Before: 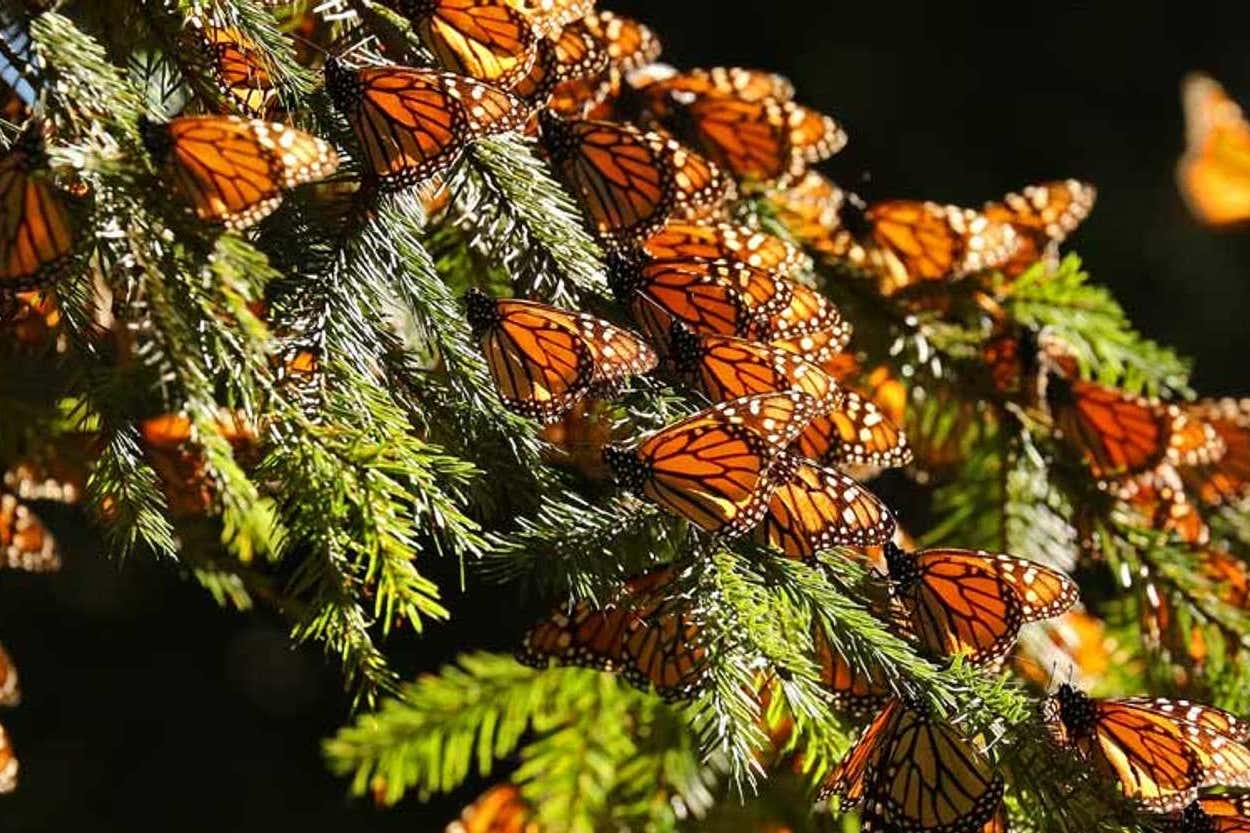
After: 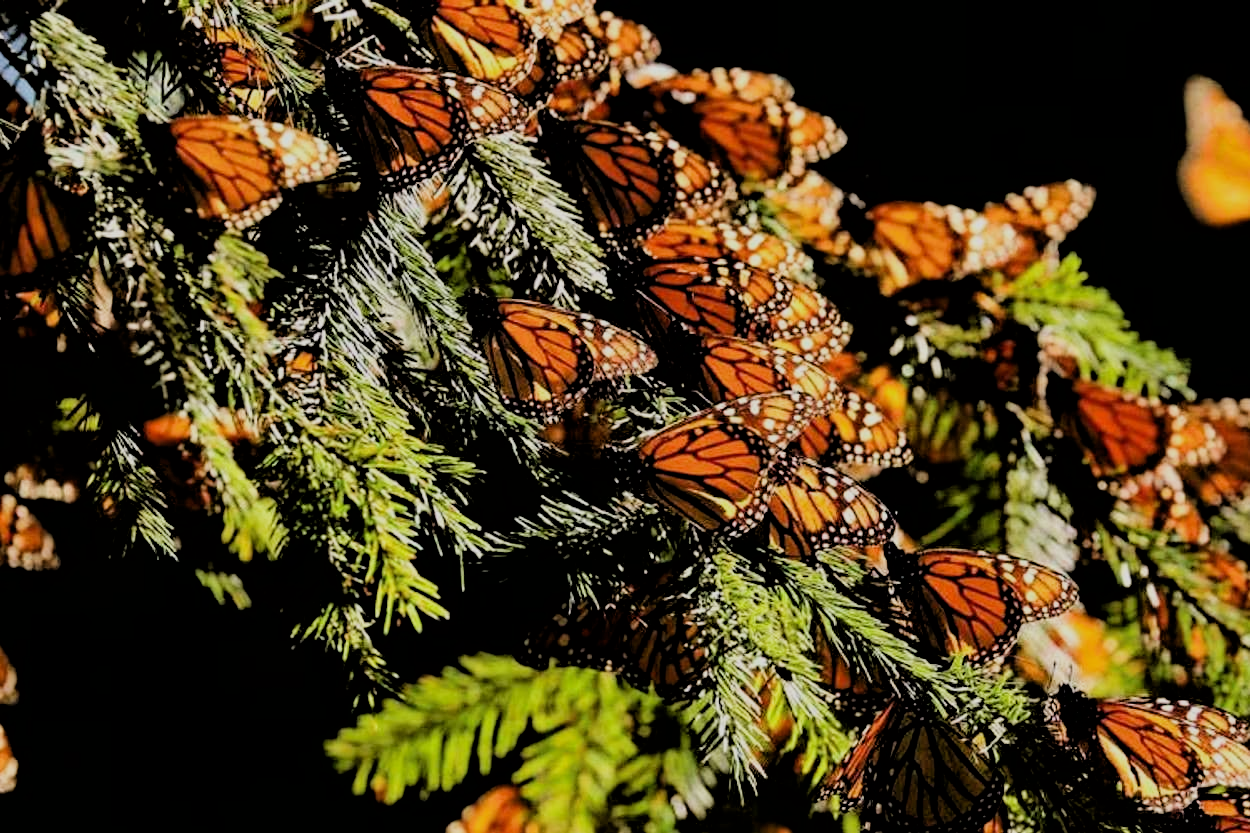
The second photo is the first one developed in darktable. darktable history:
exposure: black level correction 0.001, compensate exposure bias true, compensate highlight preservation false
filmic rgb: black relative exposure -2.73 EV, white relative exposure 4.56 EV, threshold -0.31 EV, transition 3.19 EV, structure ↔ texture 99.9%, hardness 1.76, contrast 1.264, enable highlight reconstruction true
